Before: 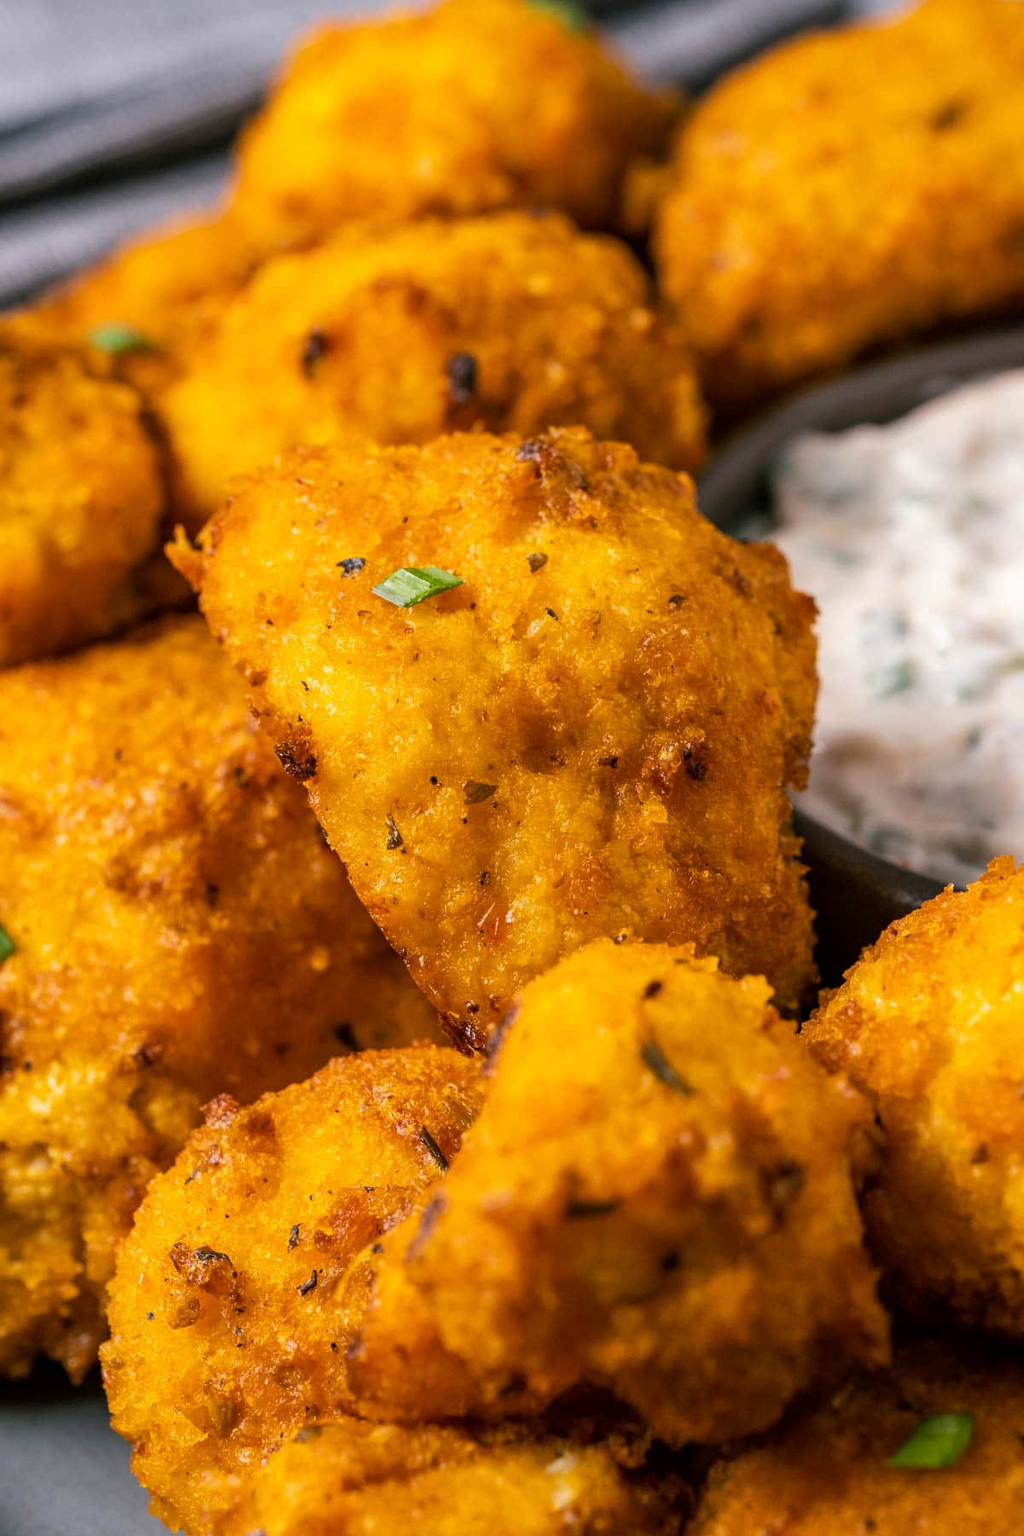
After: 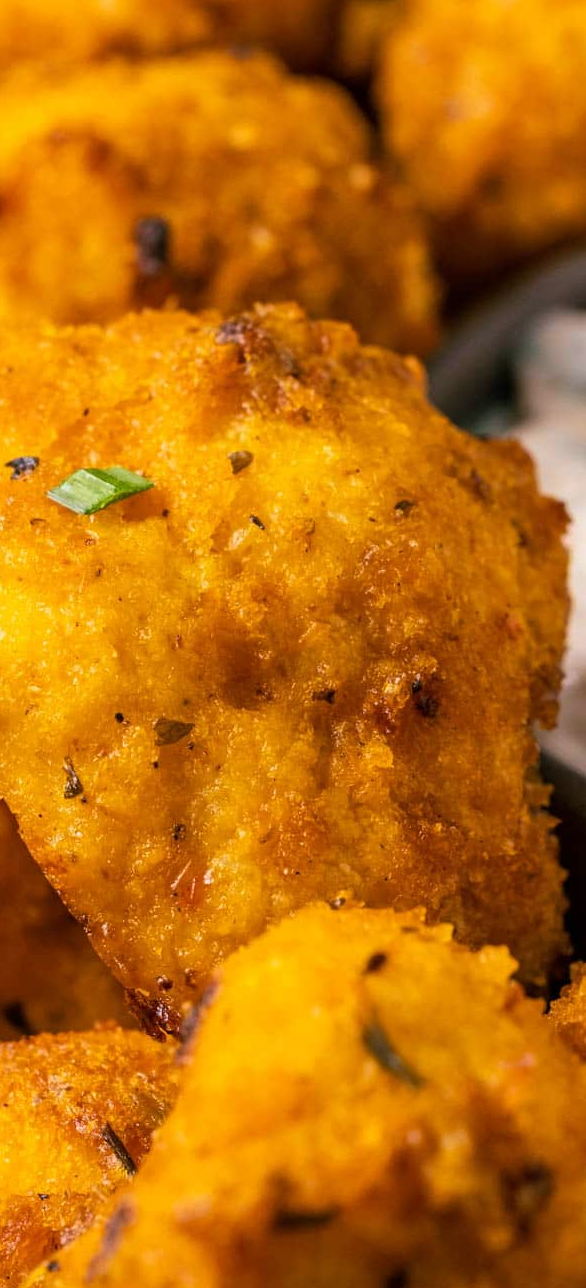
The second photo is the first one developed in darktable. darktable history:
crop: left 32.476%, top 10.964%, right 18.618%, bottom 17.466%
velvia: on, module defaults
